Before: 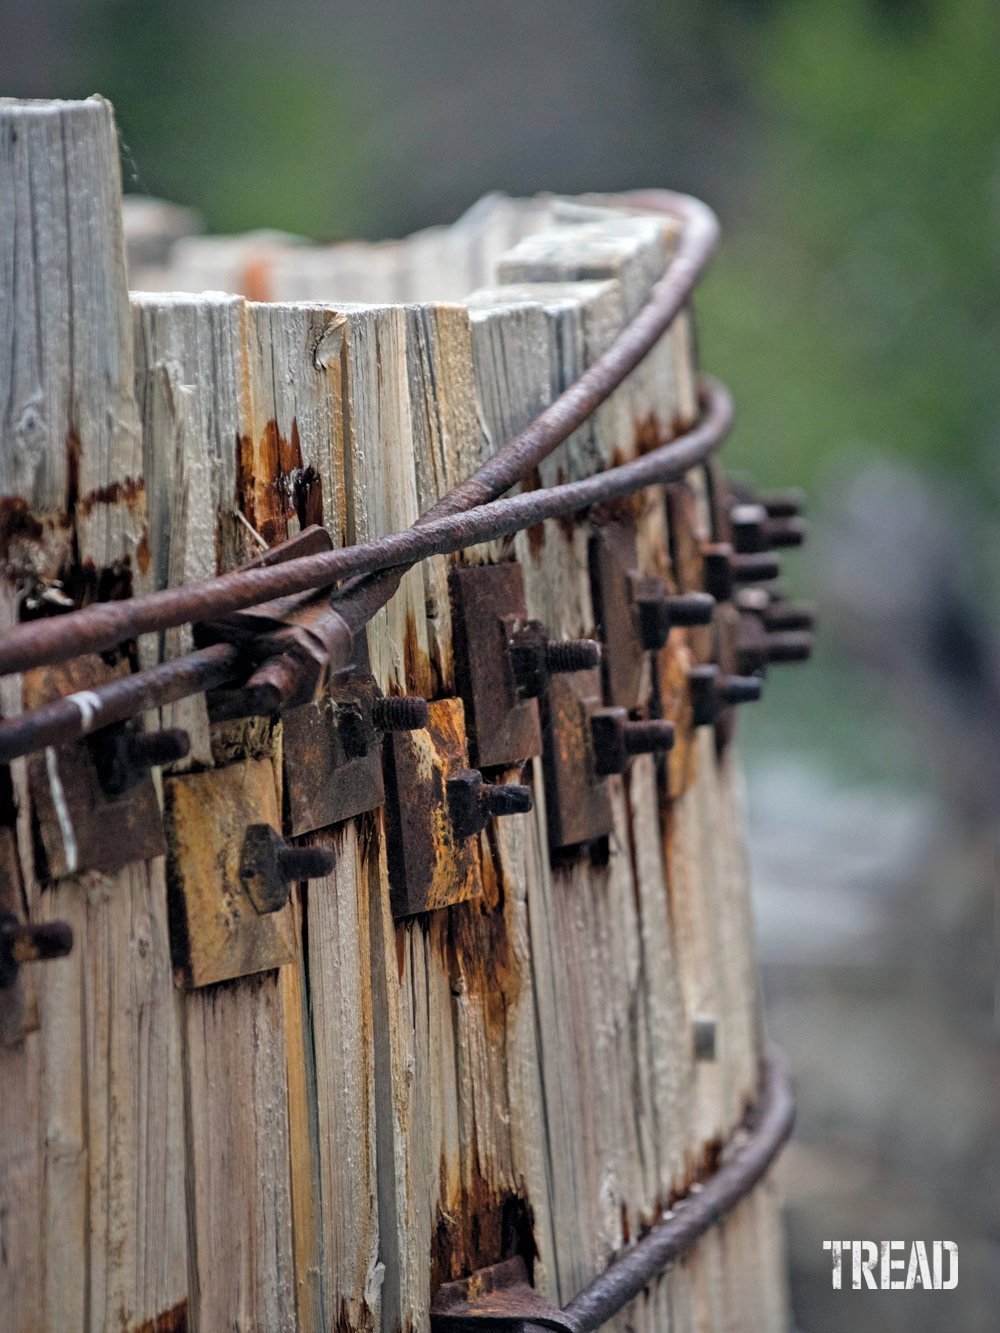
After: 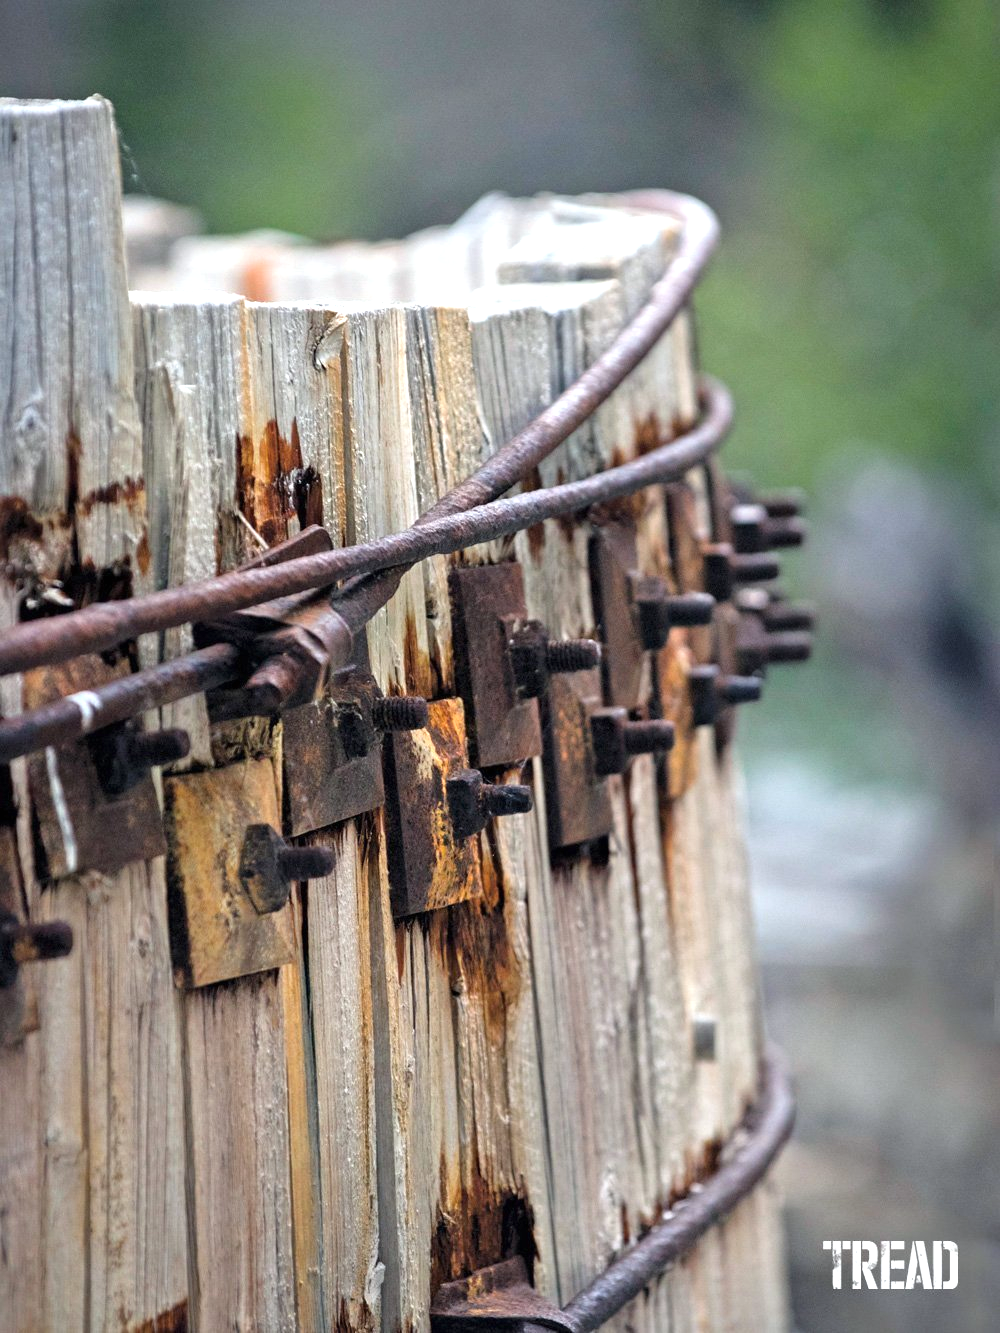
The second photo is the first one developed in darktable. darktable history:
white balance: red 0.986, blue 1.01
exposure: black level correction 0, exposure 0.7 EV, compensate exposure bias true, compensate highlight preservation false
